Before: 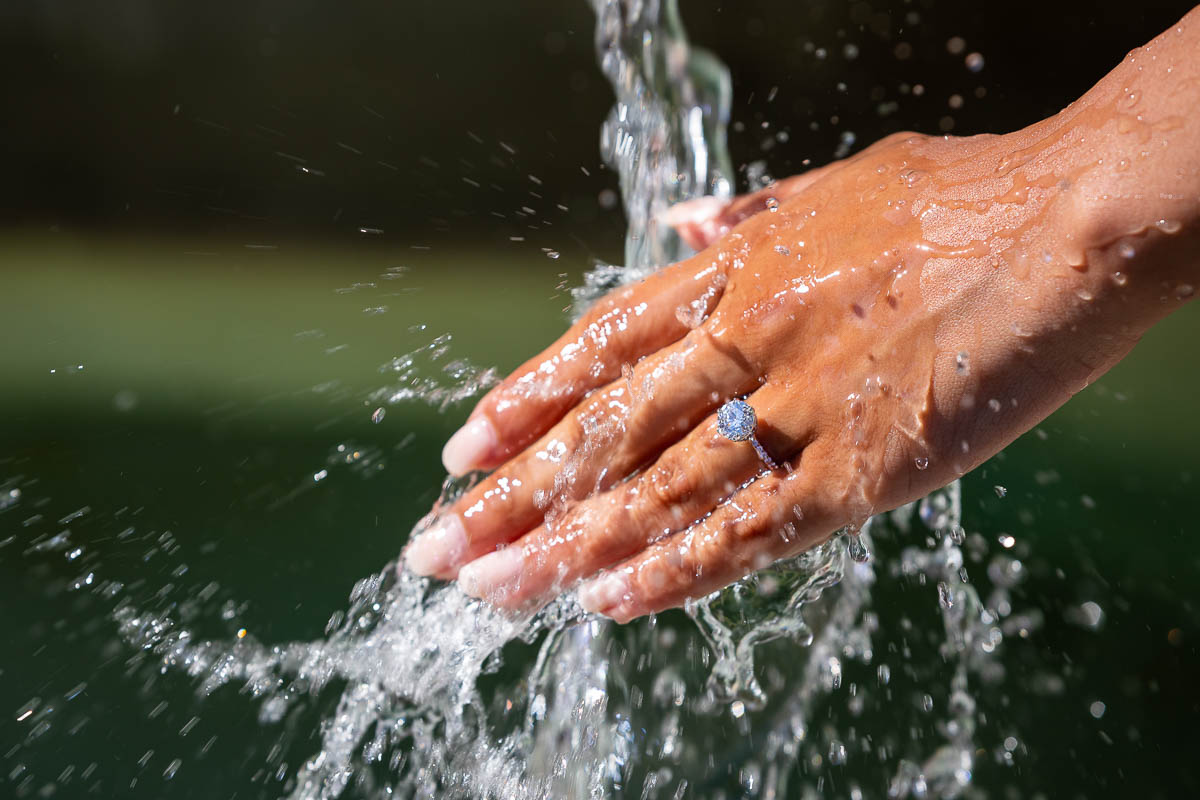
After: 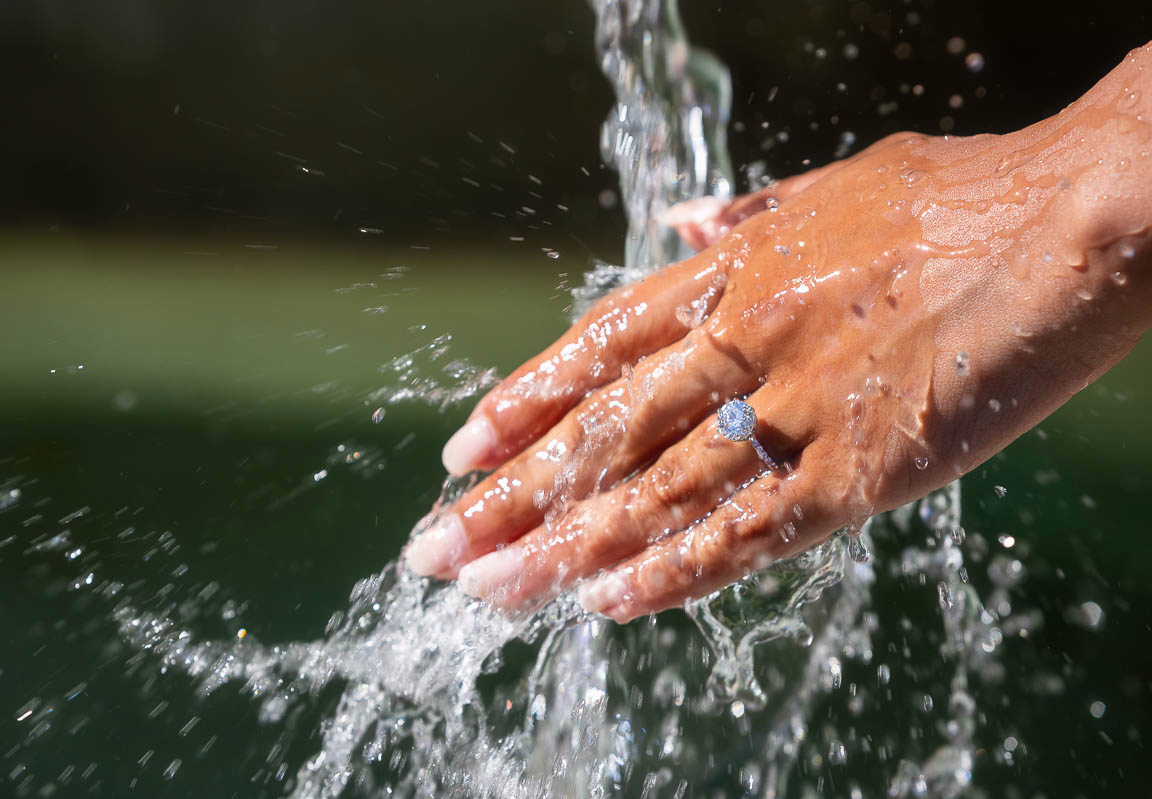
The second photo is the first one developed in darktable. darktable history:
haze removal: strength -0.102, compatibility mode true, adaptive false
crop: right 3.967%, bottom 0.03%
